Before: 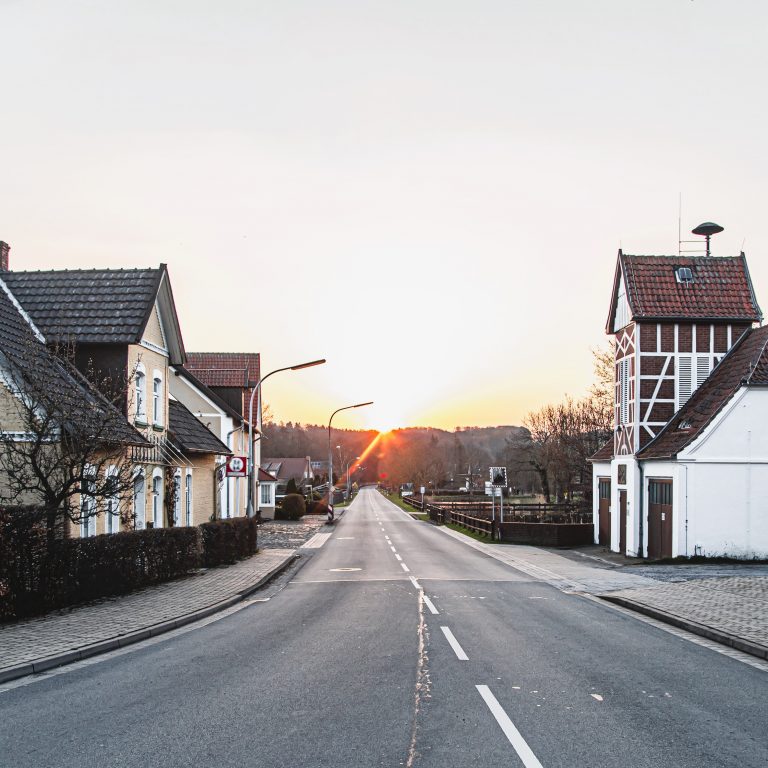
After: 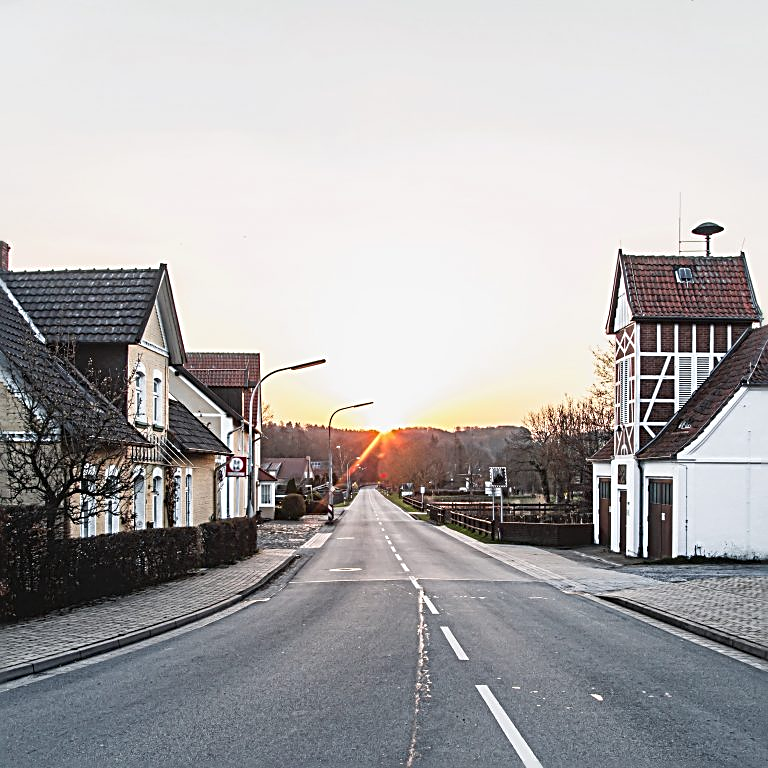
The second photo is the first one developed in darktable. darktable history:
sharpen: radius 2.64, amount 0.677
